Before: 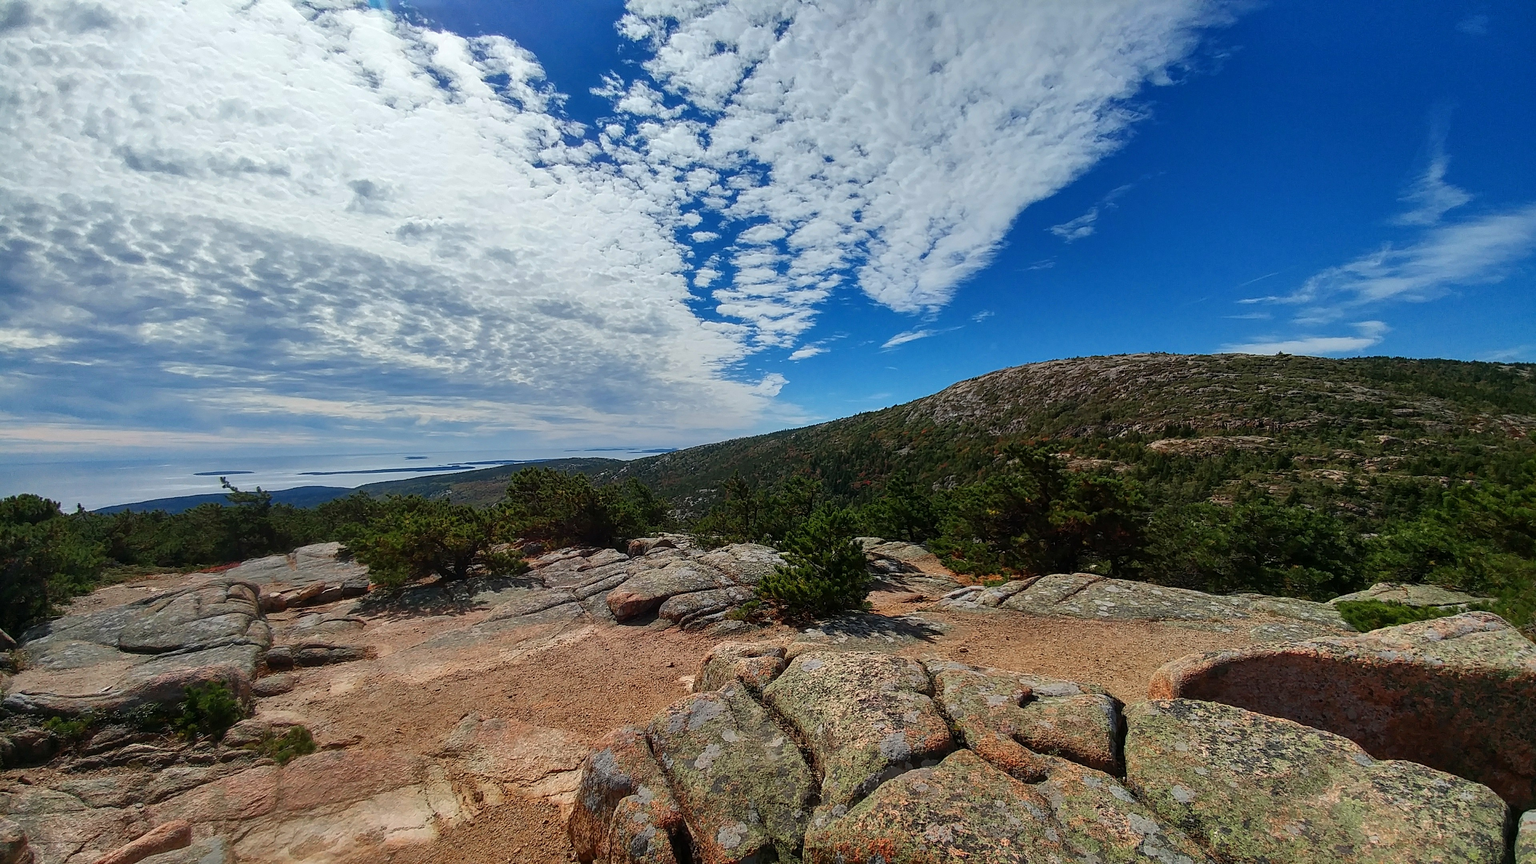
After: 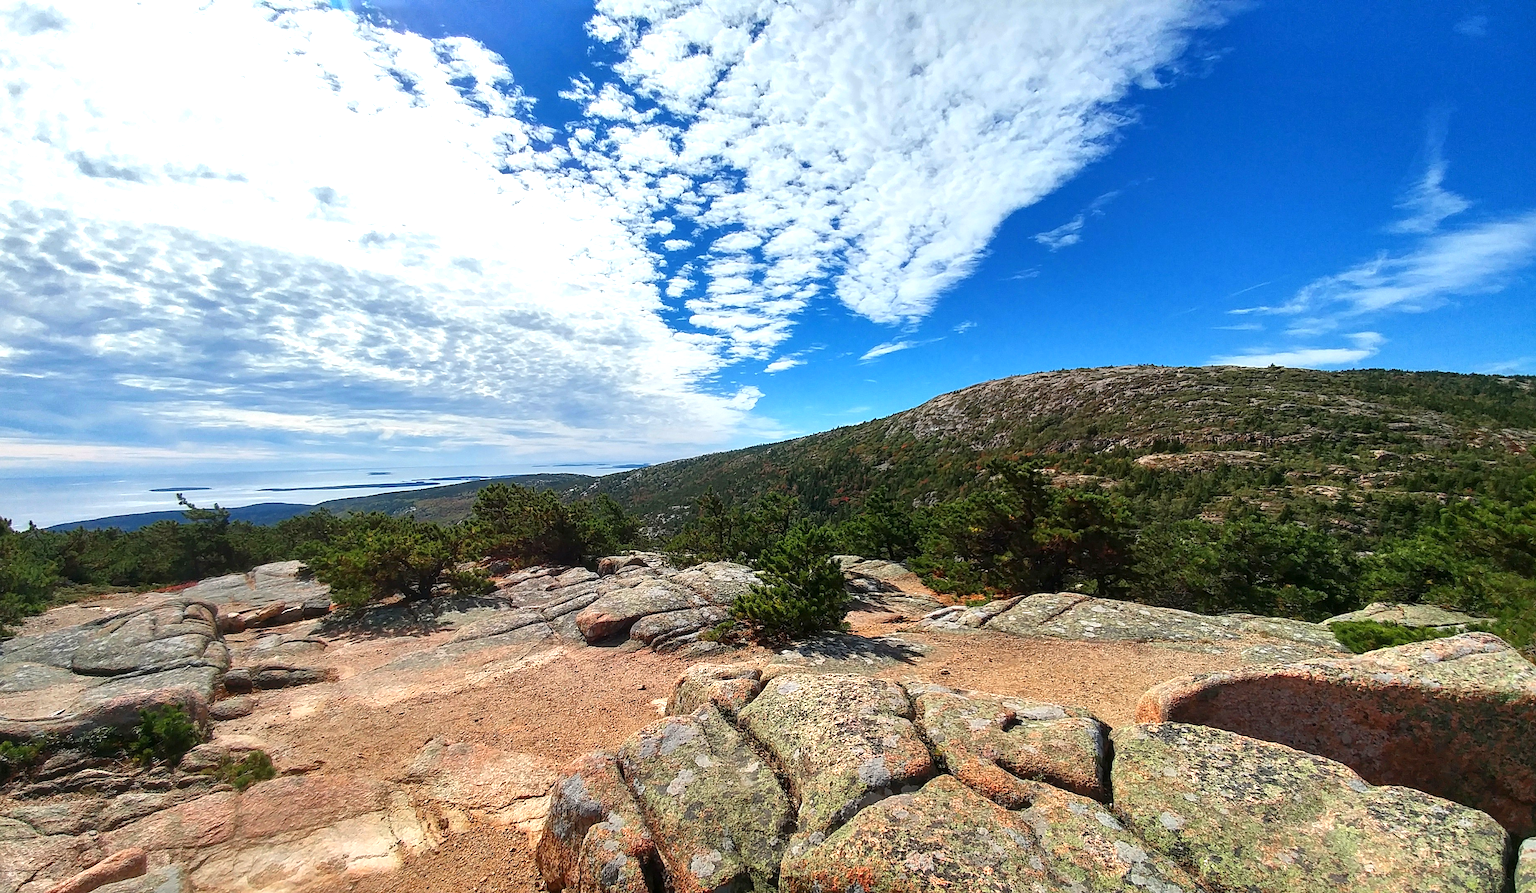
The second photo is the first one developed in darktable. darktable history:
crop and rotate: left 3.238%
exposure: exposure 0.921 EV, compensate highlight preservation false
